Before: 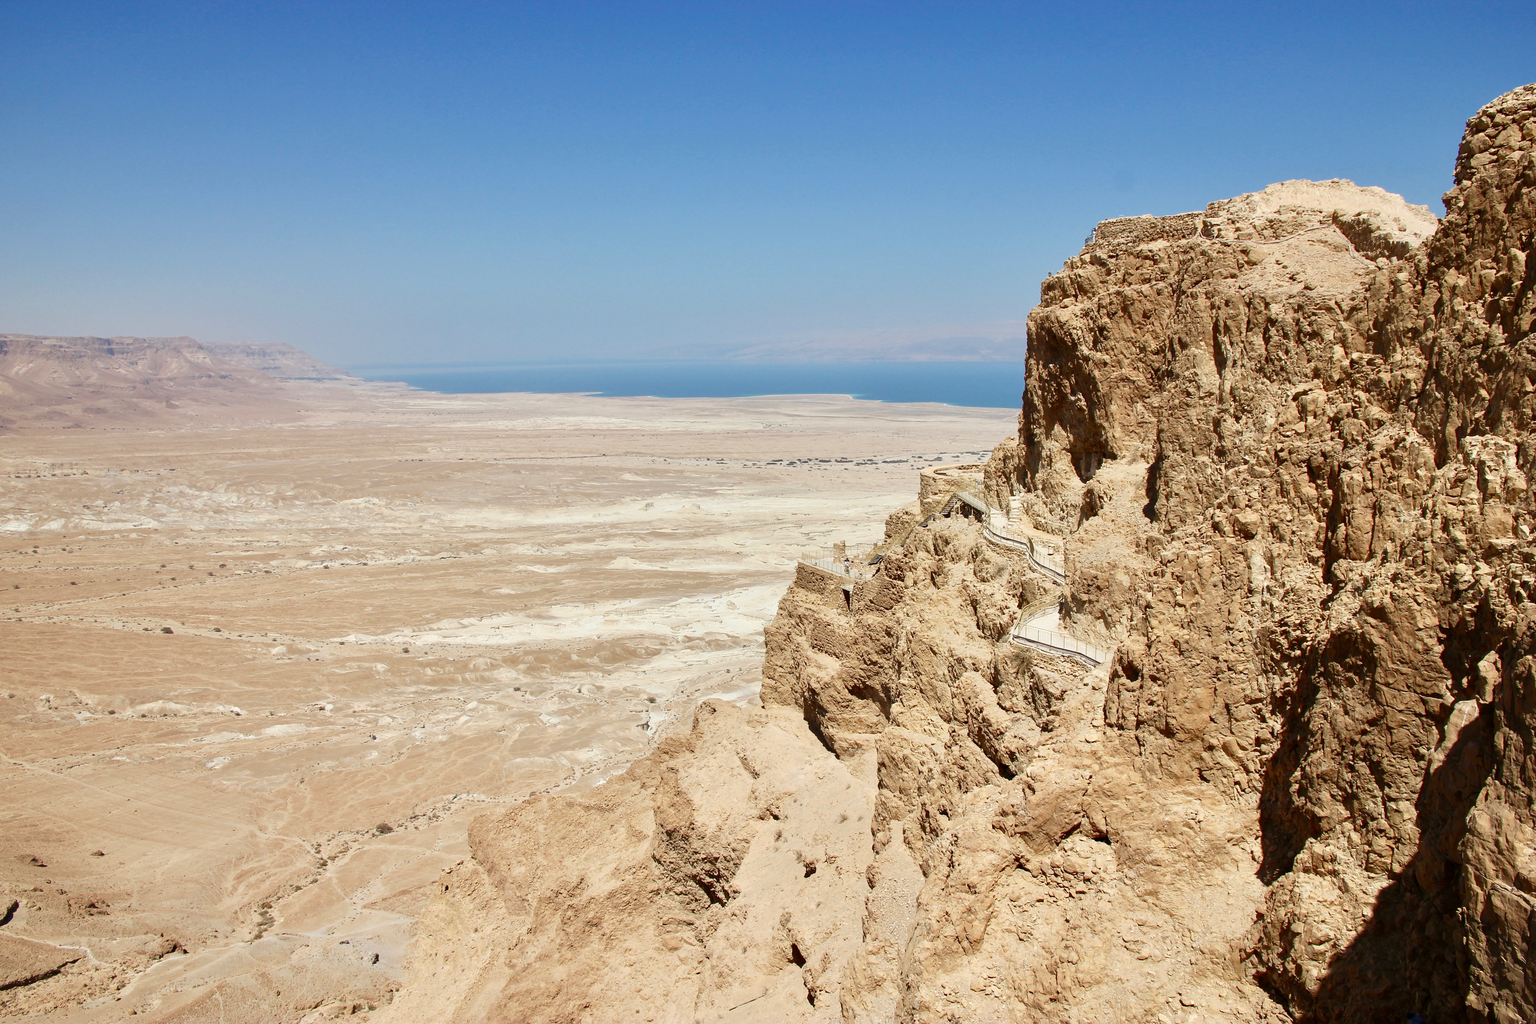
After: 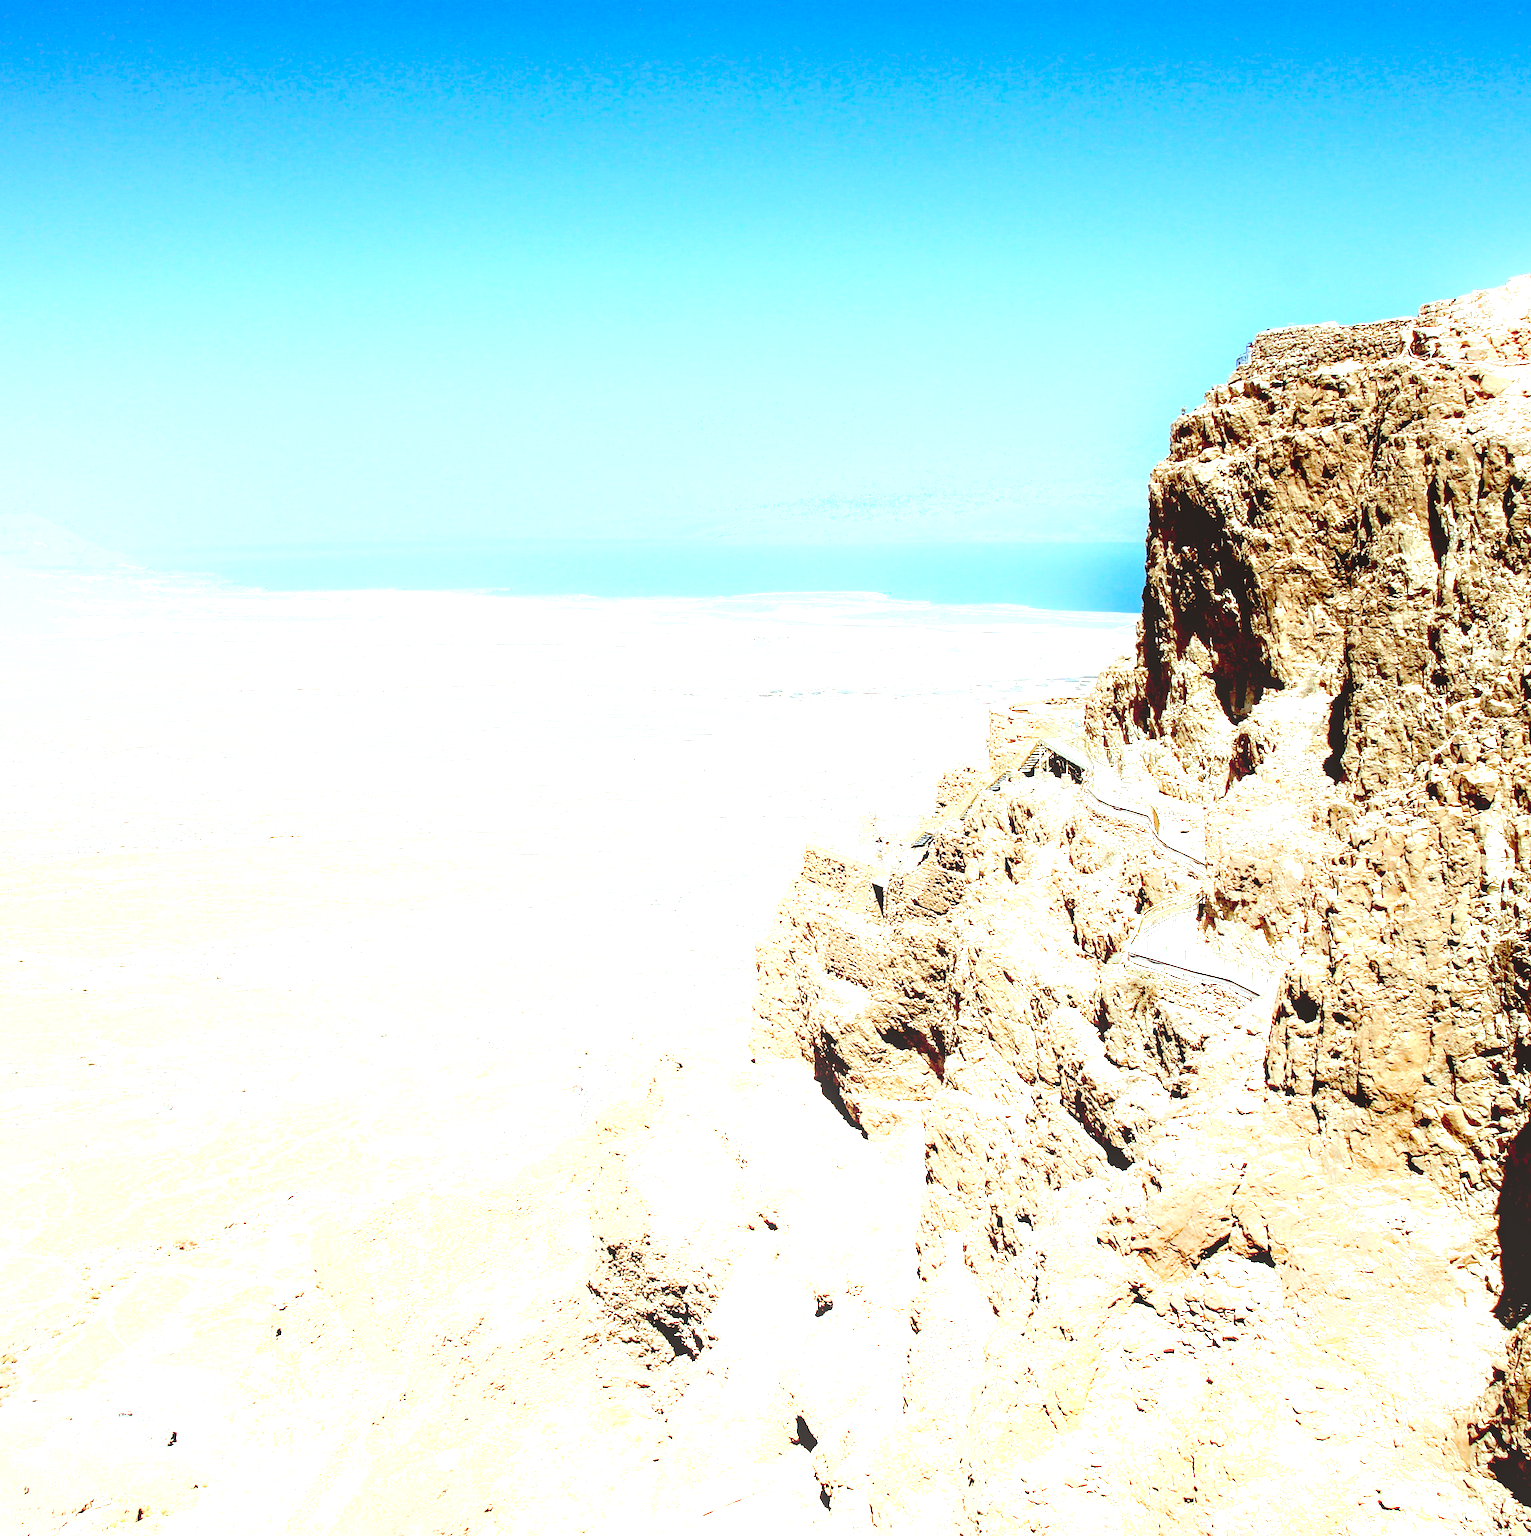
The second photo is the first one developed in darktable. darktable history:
color correction: highlights a* -4.98, highlights b* -3, shadows a* 4.11, shadows b* 4.11
exposure: black level correction 0.039, exposure 0.498 EV, compensate highlight preservation false
shadows and highlights: shadows -40.96, highlights 63.29, soften with gaussian
crop: left 17.01%, right 16.529%
color calibration: illuminant F (fluorescent), F source F9 (Cool White Deluxe 4150 K) – high CRI, x 0.374, y 0.373, temperature 4163.22 K
tone equalizer: -8 EV -0.712 EV, -7 EV -0.713 EV, -6 EV -0.61 EV, -5 EV -0.421 EV, -3 EV 0.382 EV, -2 EV 0.6 EV, -1 EV 0.7 EV, +0 EV 0.734 EV, edges refinement/feathering 500, mask exposure compensation -1.57 EV, preserve details no
local contrast: detail 109%
